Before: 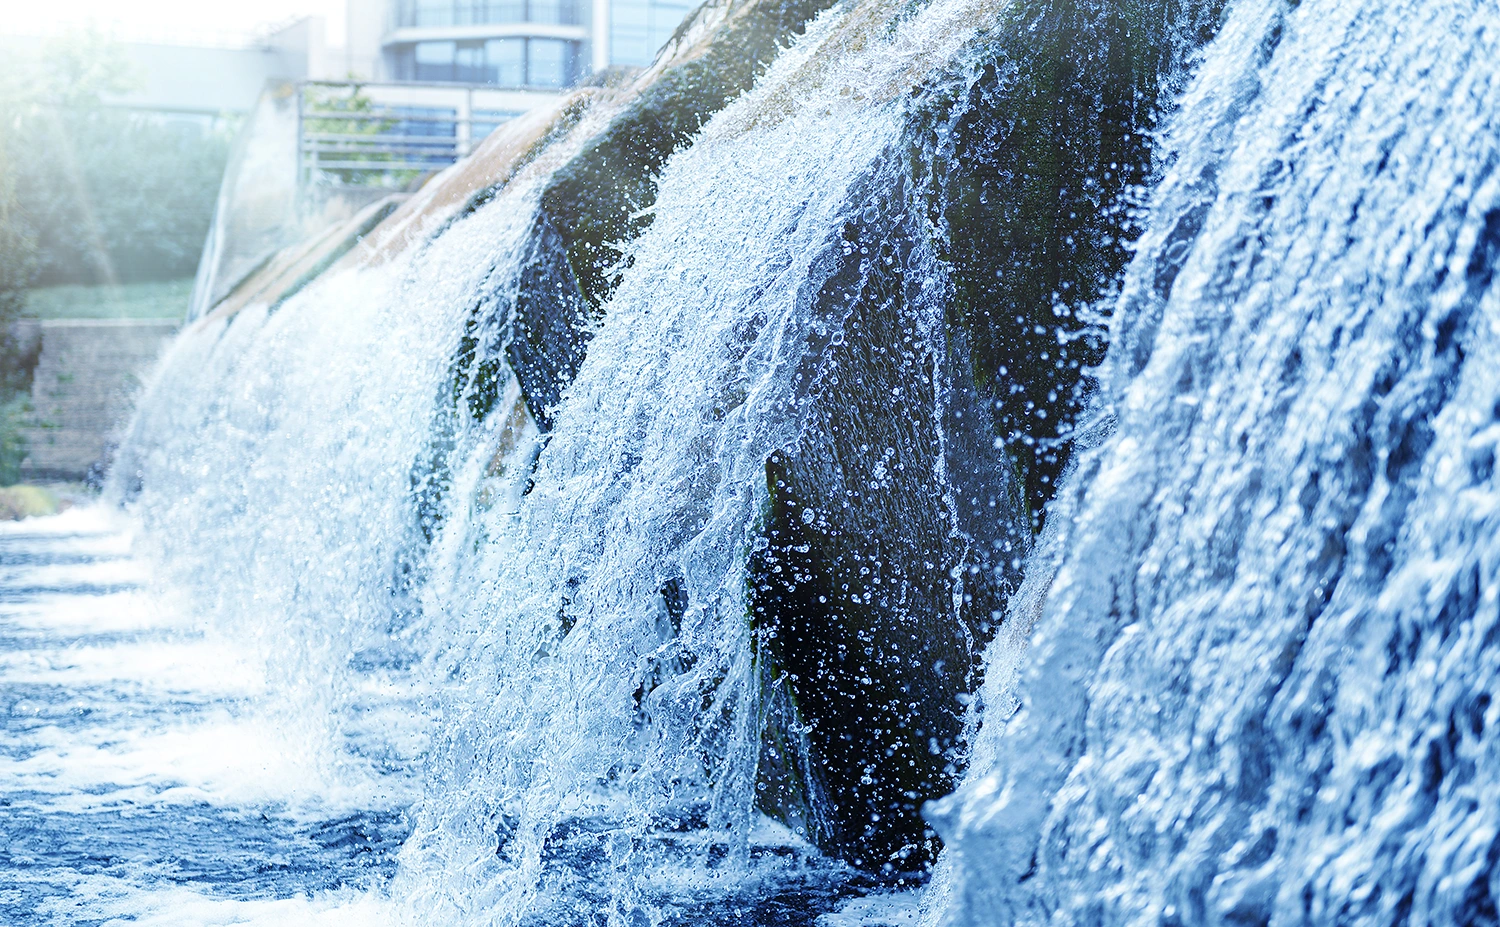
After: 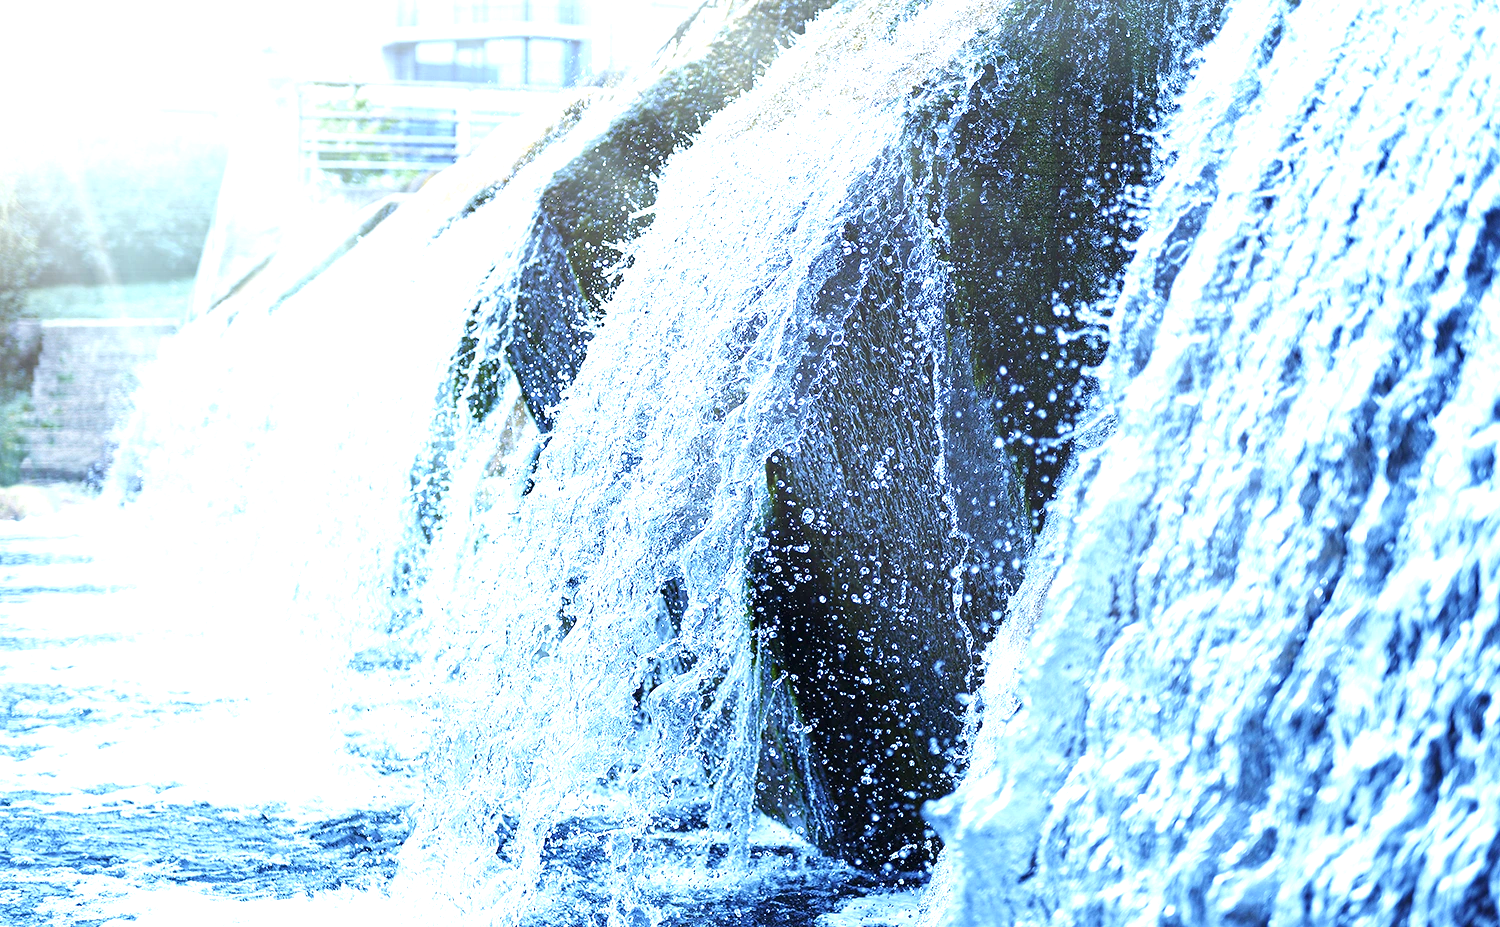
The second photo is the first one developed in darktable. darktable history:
exposure: exposure 0.935 EV, compensate highlight preservation false
white balance: emerald 1
